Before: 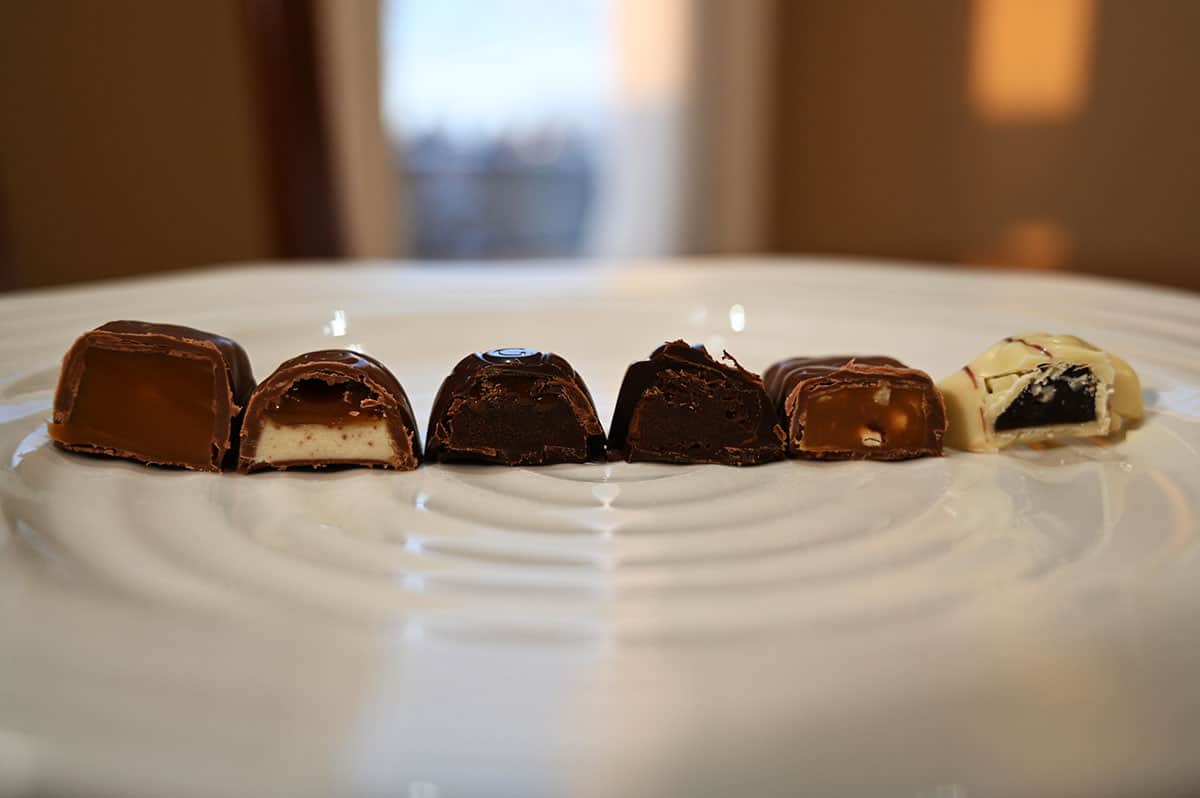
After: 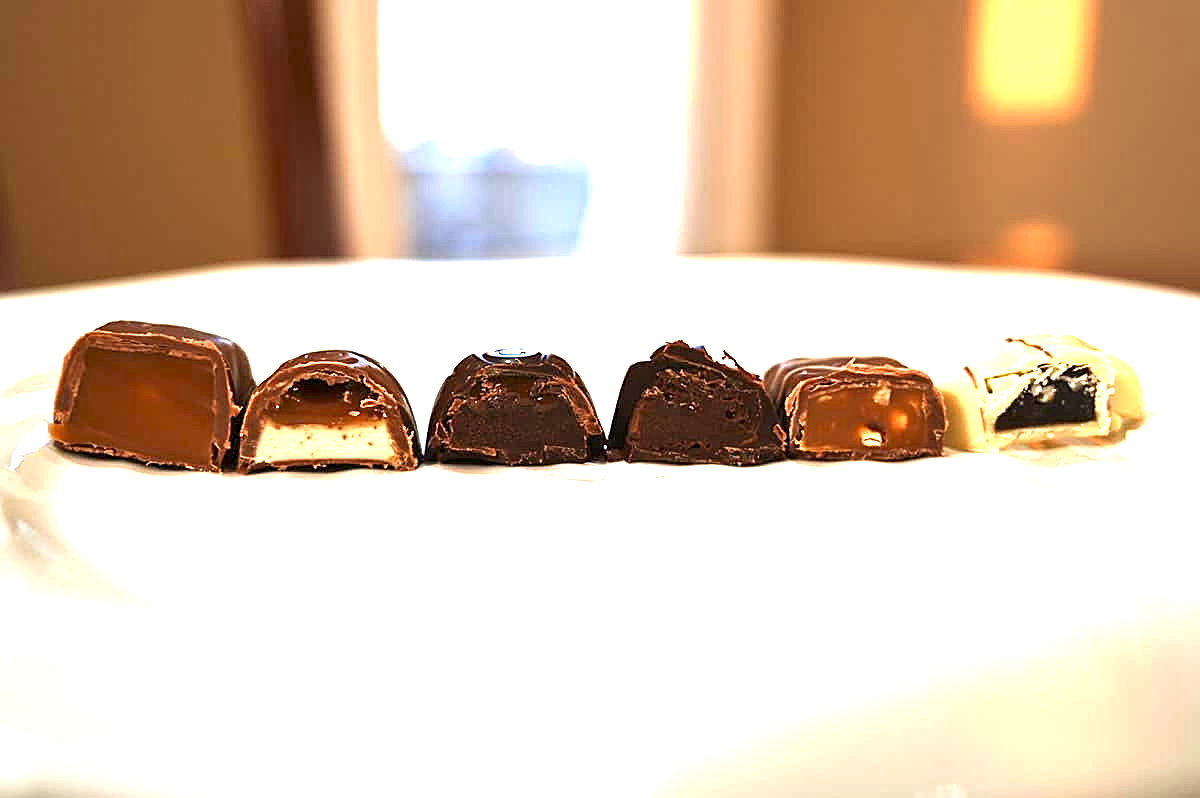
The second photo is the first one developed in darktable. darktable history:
exposure: exposure 1.993 EV, compensate highlight preservation false
sharpen: on, module defaults
velvia: strength 15.52%
